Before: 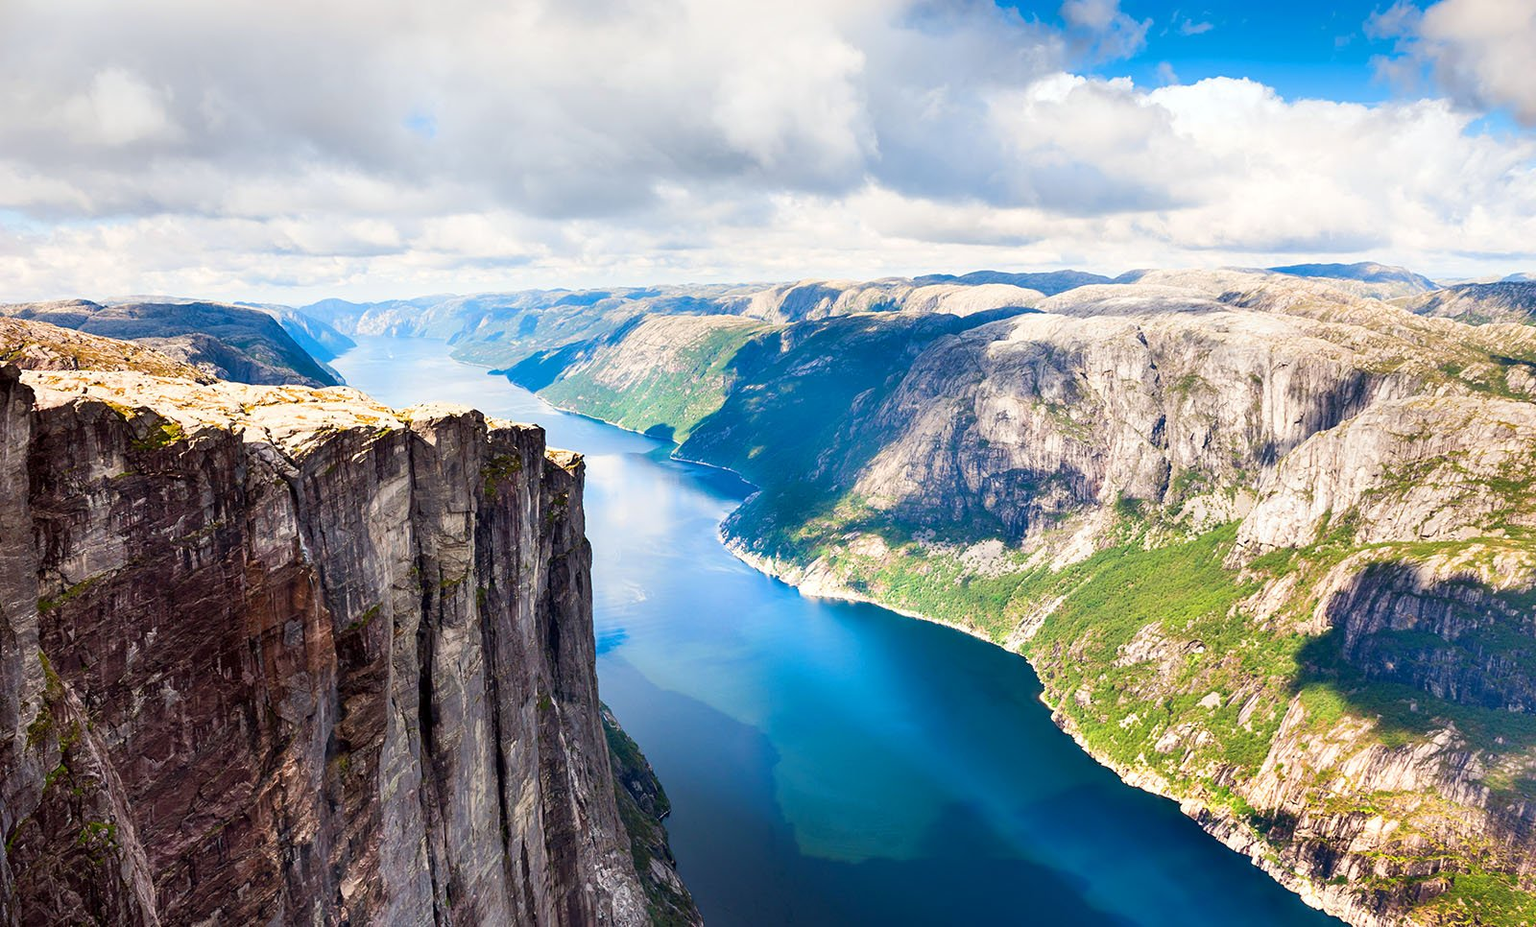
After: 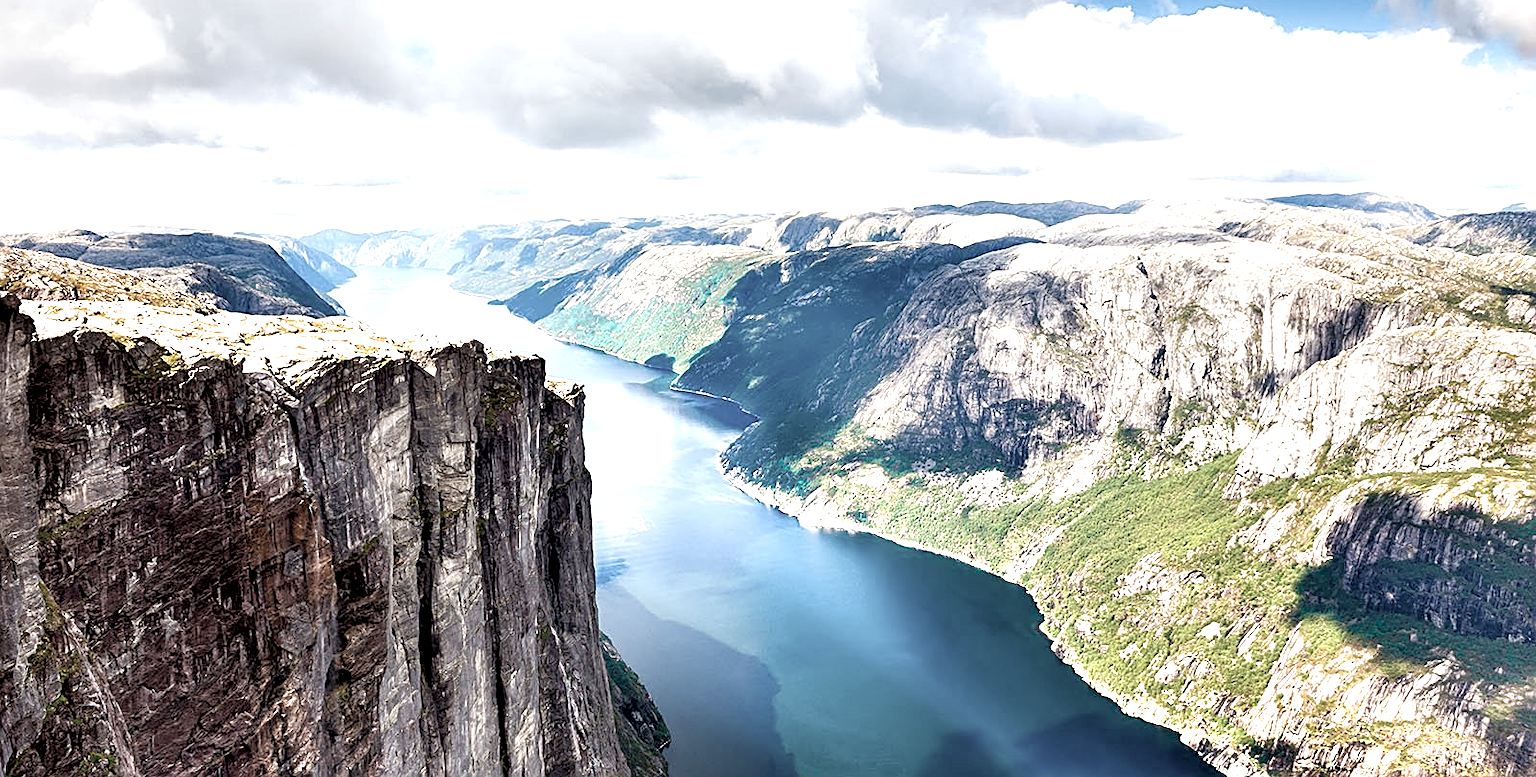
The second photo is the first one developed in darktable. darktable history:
exposure: black level correction 0.001, compensate highlight preservation false
crop: top 7.625%, bottom 8.027%
contrast brightness saturation: brightness 0.15
sharpen: on, module defaults
local contrast: highlights 123%, shadows 126%, detail 140%, midtone range 0.254
color correction: saturation 0.5
color balance rgb: perceptual saturation grading › mid-tones 6.33%, perceptual saturation grading › shadows 72.44%, perceptual brilliance grading › highlights 11.59%, contrast 5.05%
color zones: curves: ch0 [(0.25, 0.5) (0.423, 0.5) (0.443, 0.5) (0.521, 0.756) (0.568, 0.5) (0.576, 0.5) (0.75, 0.5)]; ch1 [(0.25, 0.5) (0.423, 0.5) (0.443, 0.5) (0.539, 0.873) (0.624, 0.565) (0.631, 0.5) (0.75, 0.5)]
